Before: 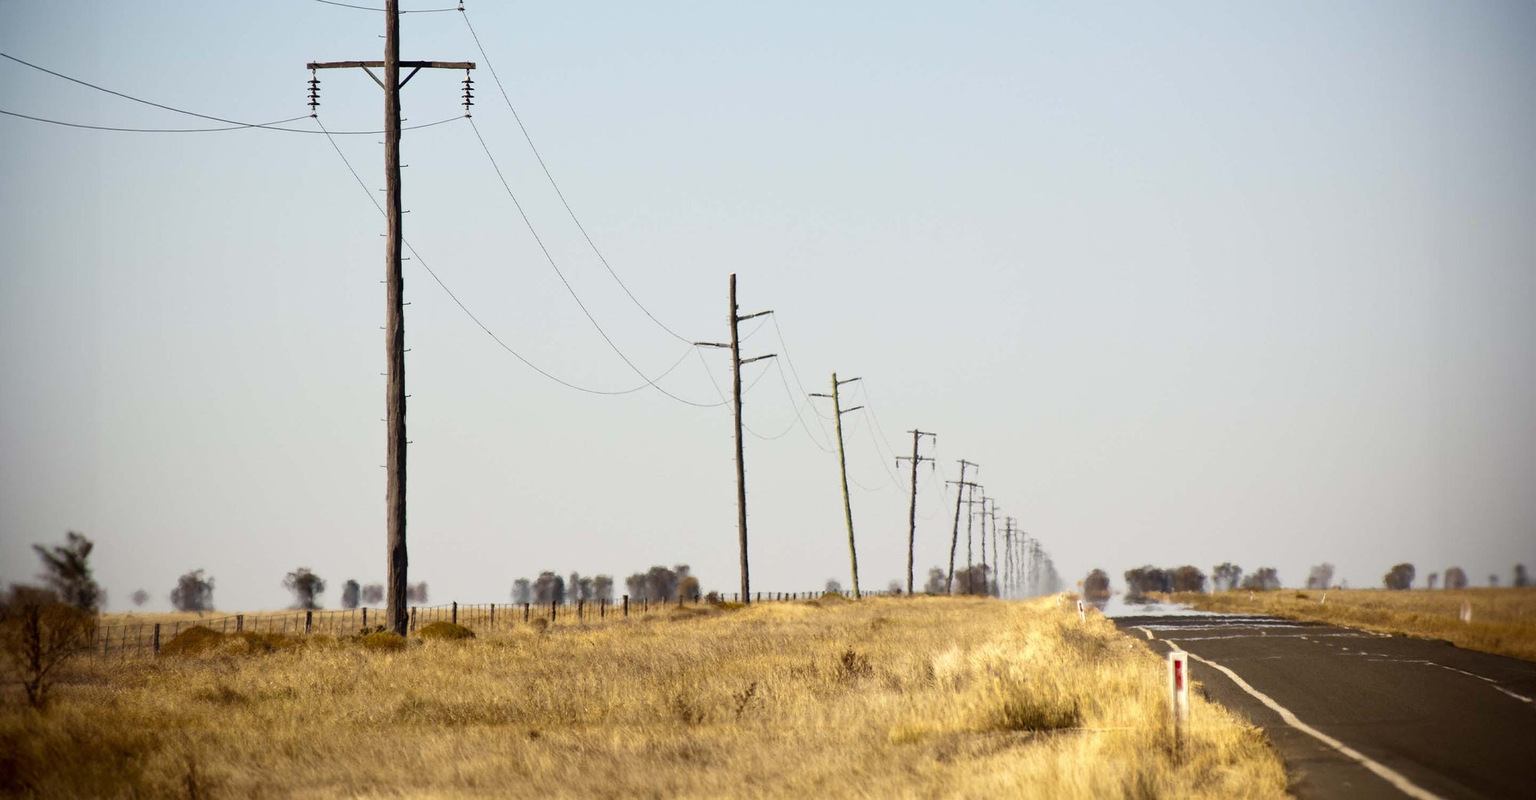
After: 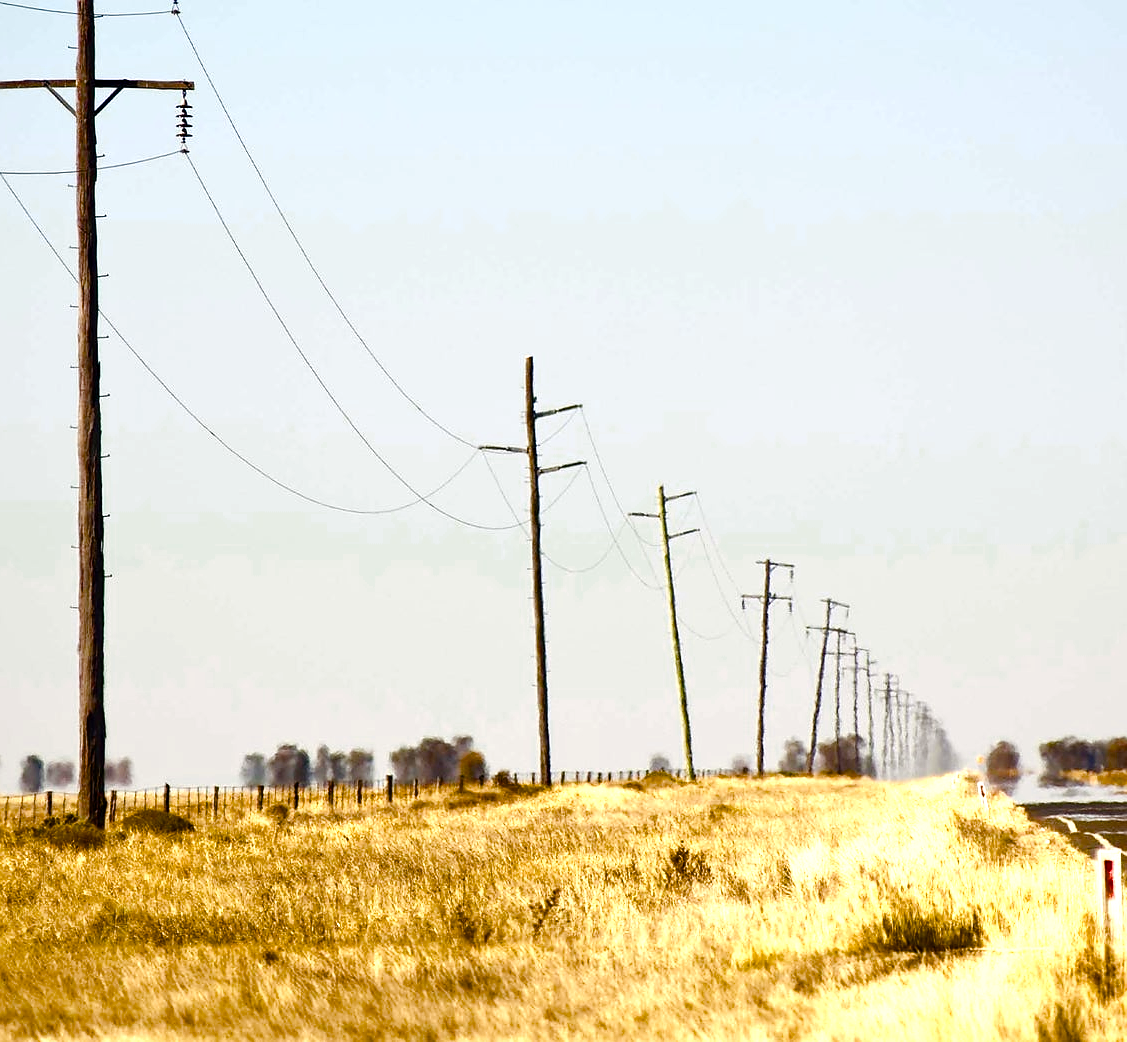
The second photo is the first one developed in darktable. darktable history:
crop: left 21.283%, right 22.288%
color balance rgb: perceptual saturation grading › global saturation 24.858%, perceptual saturation grading › highlights -50.975%, perceptual saturation grading › mid-tones 19.807%, perceptual saturation grading › shadows 61.491%, global vibrance 9.195%, contrast 14.795%, saturation formula JzAzBz (2021)
color zones: curves: ch0 [(0.099, 0.624) (0.257, 0.596) (0.384, 0.376) (0.529, 0.492) (0.697, 0.564) (0.768, 0.532) (0.908, 0.644)]; ch1 [(0.112, 0.564) (0.254, 0.612) (0.432, 0.676) (0.592, 0.456) (0.743, 0.684) (0.888, 0.536)]; ch2 [(0.25, 0.5) (0.469, 0.36) (0.75, 0.5)]
contrast brightness saturation: contrast 0.041, saturation 0.069
sharpen: radius 0.982, amount 0.61
